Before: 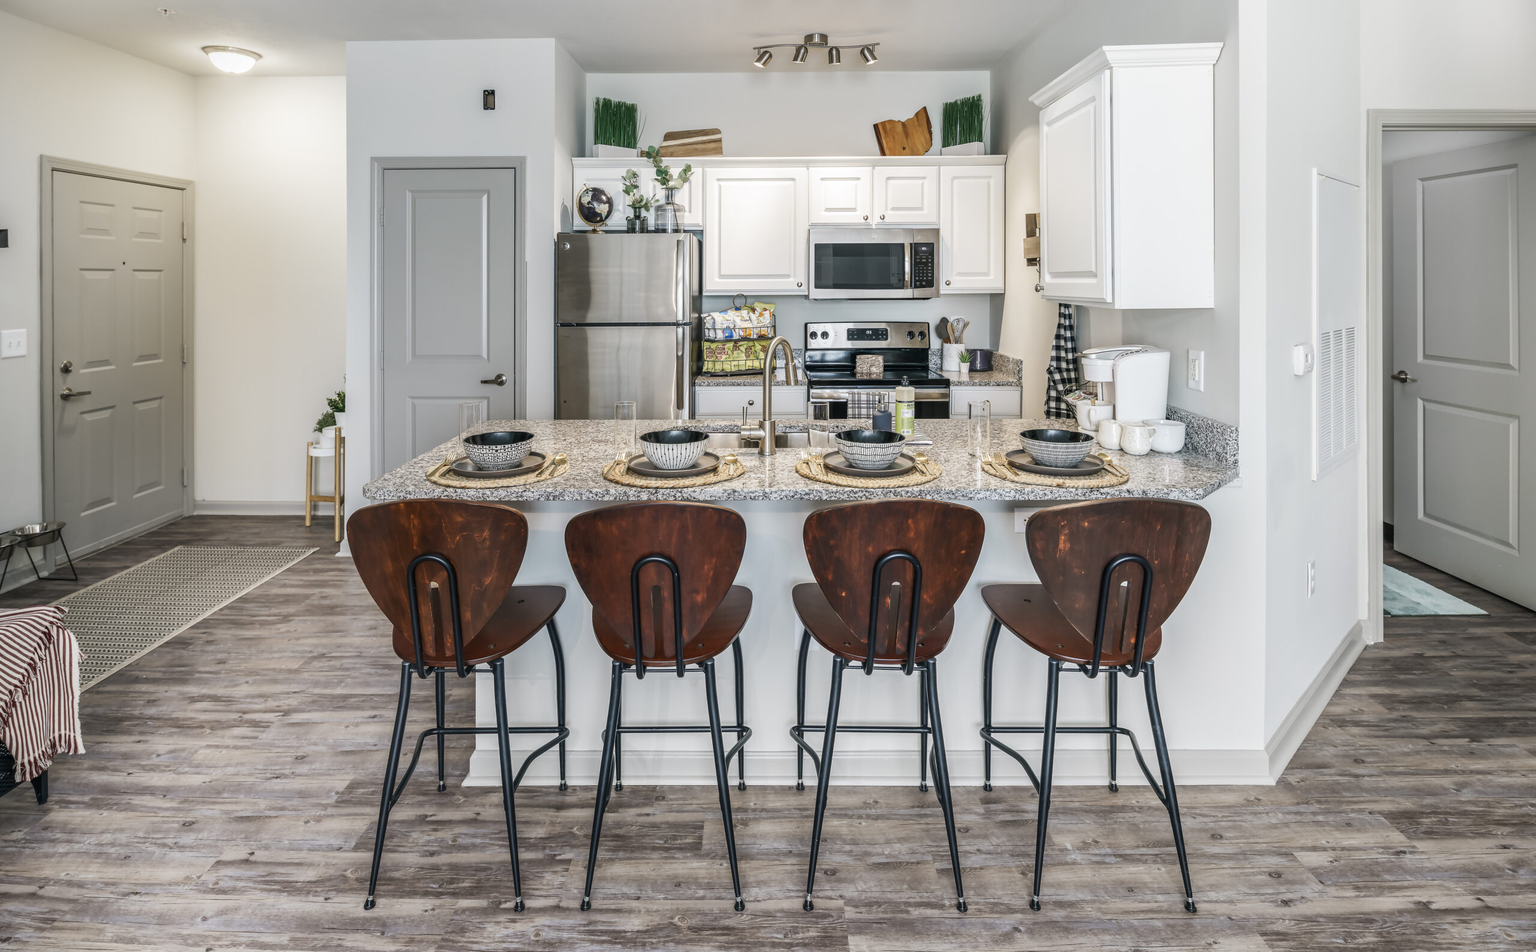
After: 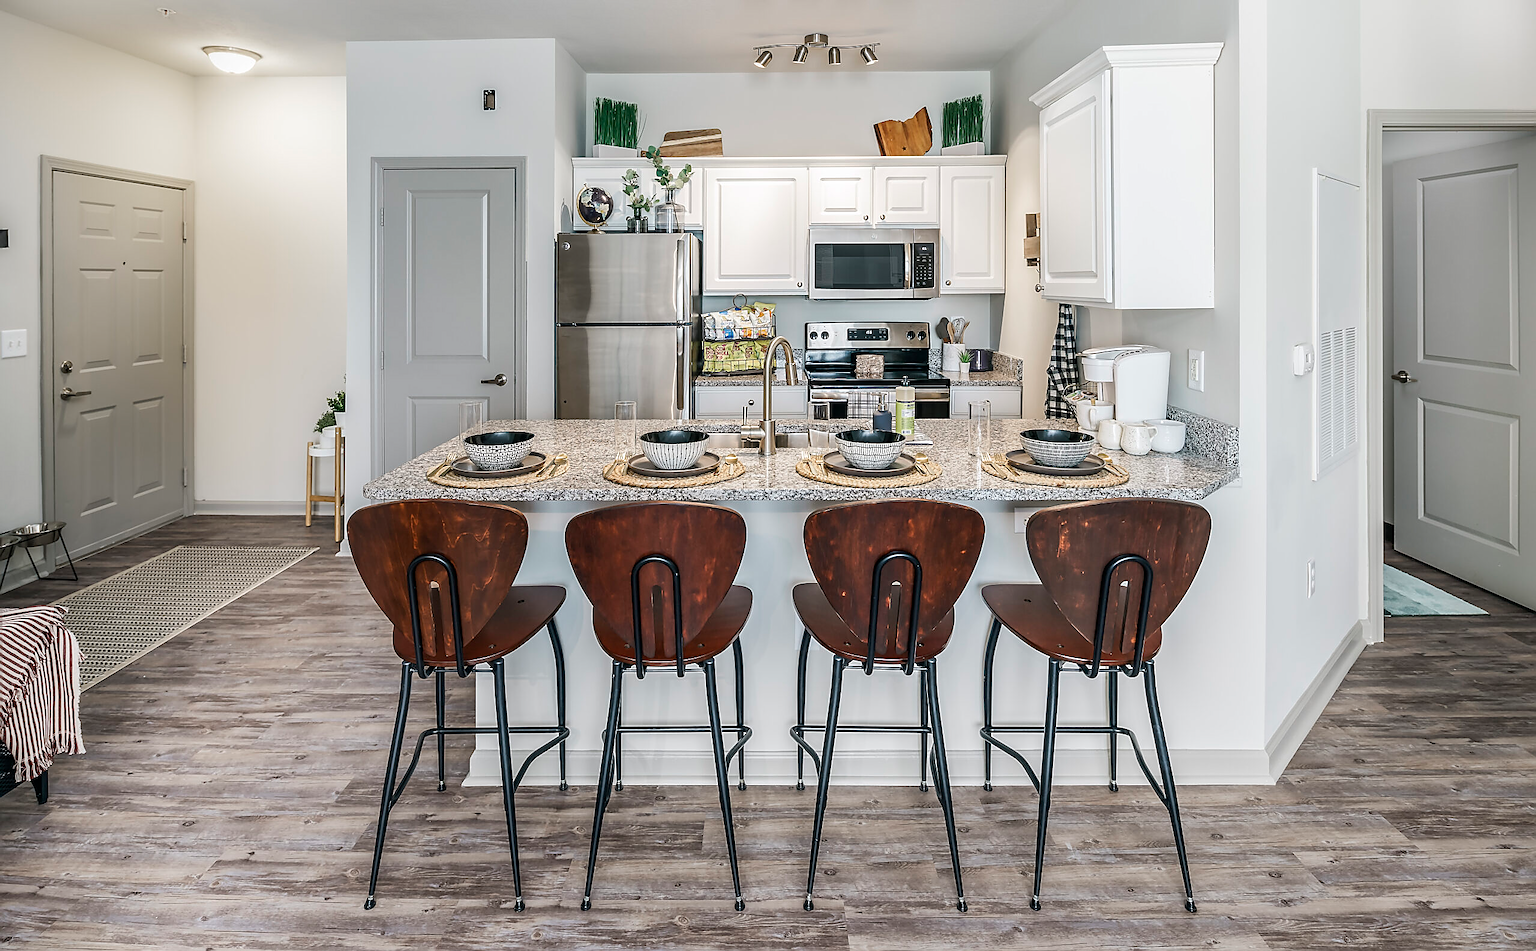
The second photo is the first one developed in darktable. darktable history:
sharpen: radius 1.398, amount 1.263, threshold 0.659
